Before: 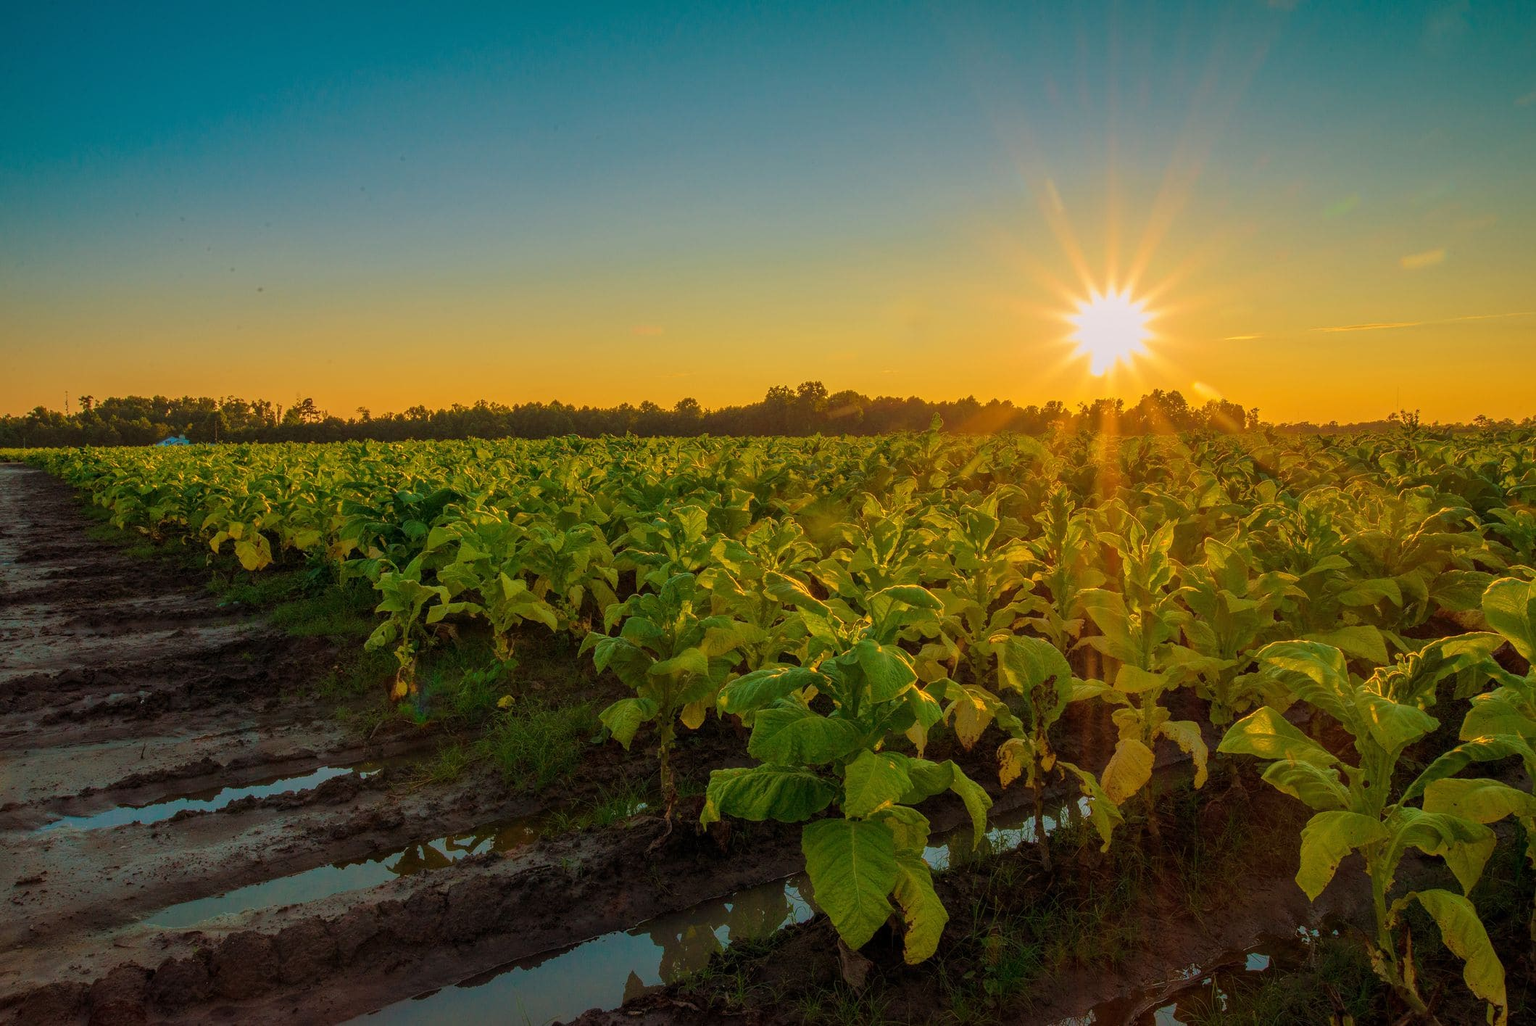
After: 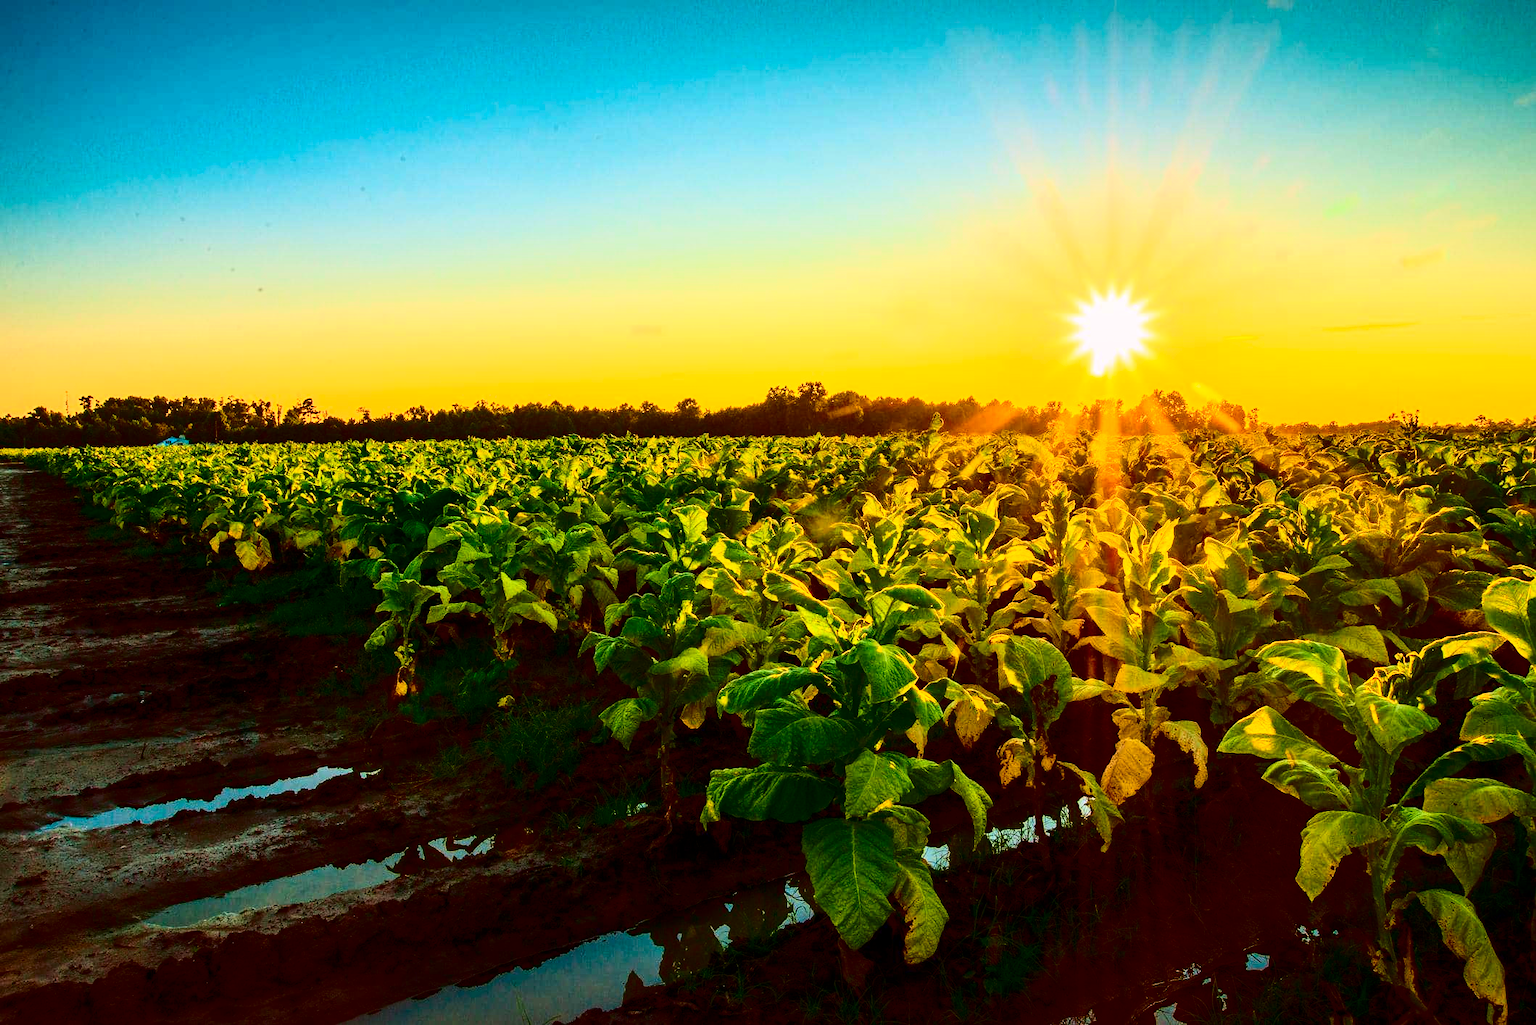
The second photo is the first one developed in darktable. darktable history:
tone equalizer: -8 EV -0.417 EV, -7 EV -0.389 EV, -6 EV -0.333 EV, -5 EV -0.222 EV, -3 EV 0.222 EV, -2 EV 0.333 EV, -1 EV 0.389 EV, +0 EV 0.417 EV, edges refinement/feathering 500, mask exposure compensation -1.57 EV, preserve details no
exposure: black level correction 0.001, exposure 0.5 EV, compensate exposure bias true, compensate highlight preservation false
contrast brightness saturation: contrast 0.32, brightness -0.08, saturation 0.17
tone curve: curves: ch0 [(0, 0) (0.091, 0.075) (0.409, 0.457) (0.733, 0.82) (0.844, 0.908) (0.909, 0.942) (1, 0.973)]; ch1 [(0, 0) (0.437, 0.404) (0.5, 0.5) (0.529, 0.556) (0.58, 0.606) (0.616, 0.654) (1, 1)]; ch2 [(0, 0) (0.442, 0.415) (0.5, 0.5) (0.535, 0.557) (0.585, 0.62) (1, 1)], color space Lab, independent channels, preserve colors none
base curve: exposure shift 0, preserve colors none
